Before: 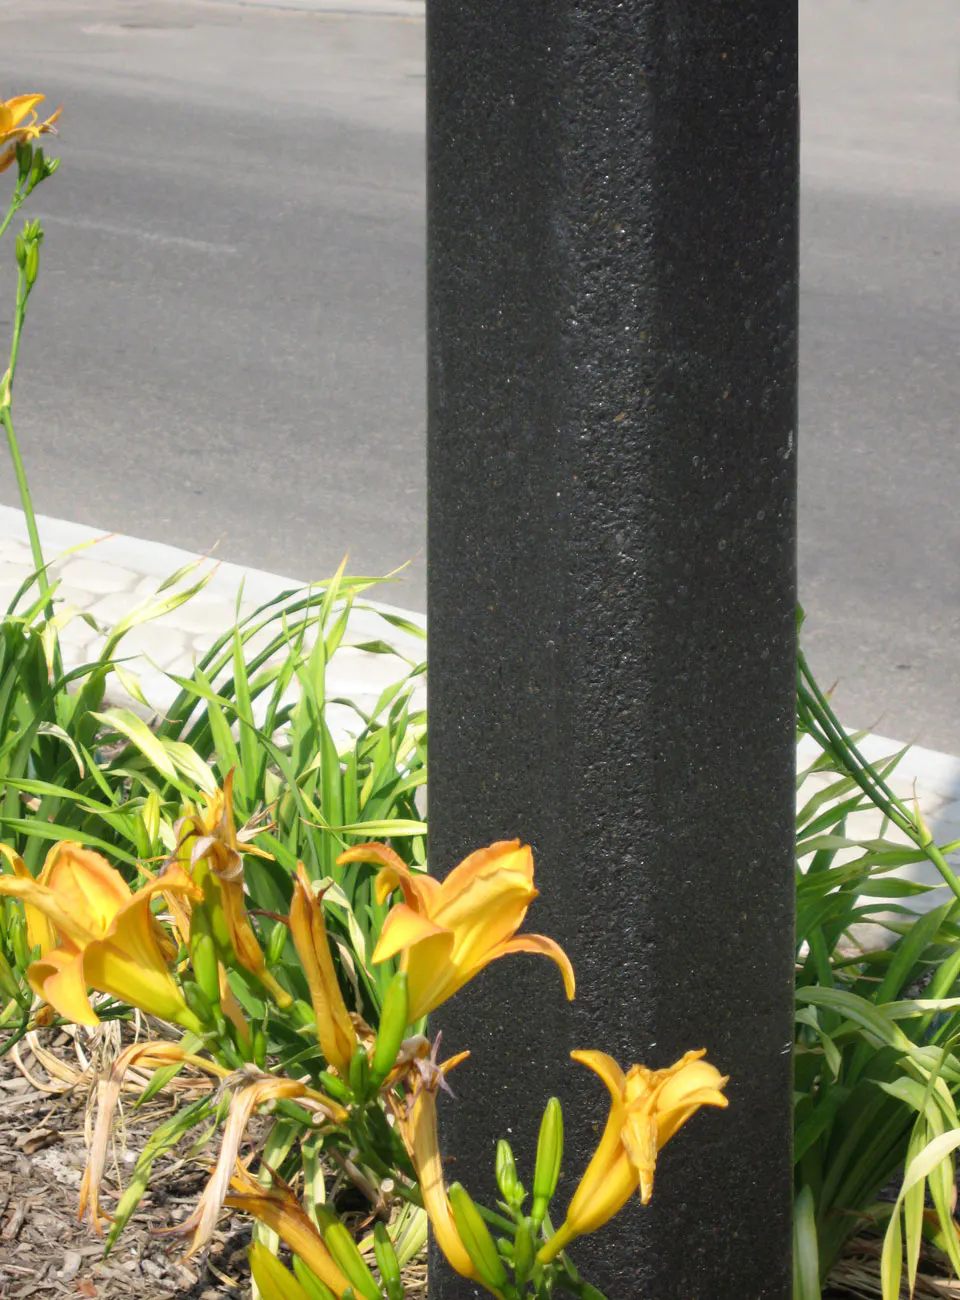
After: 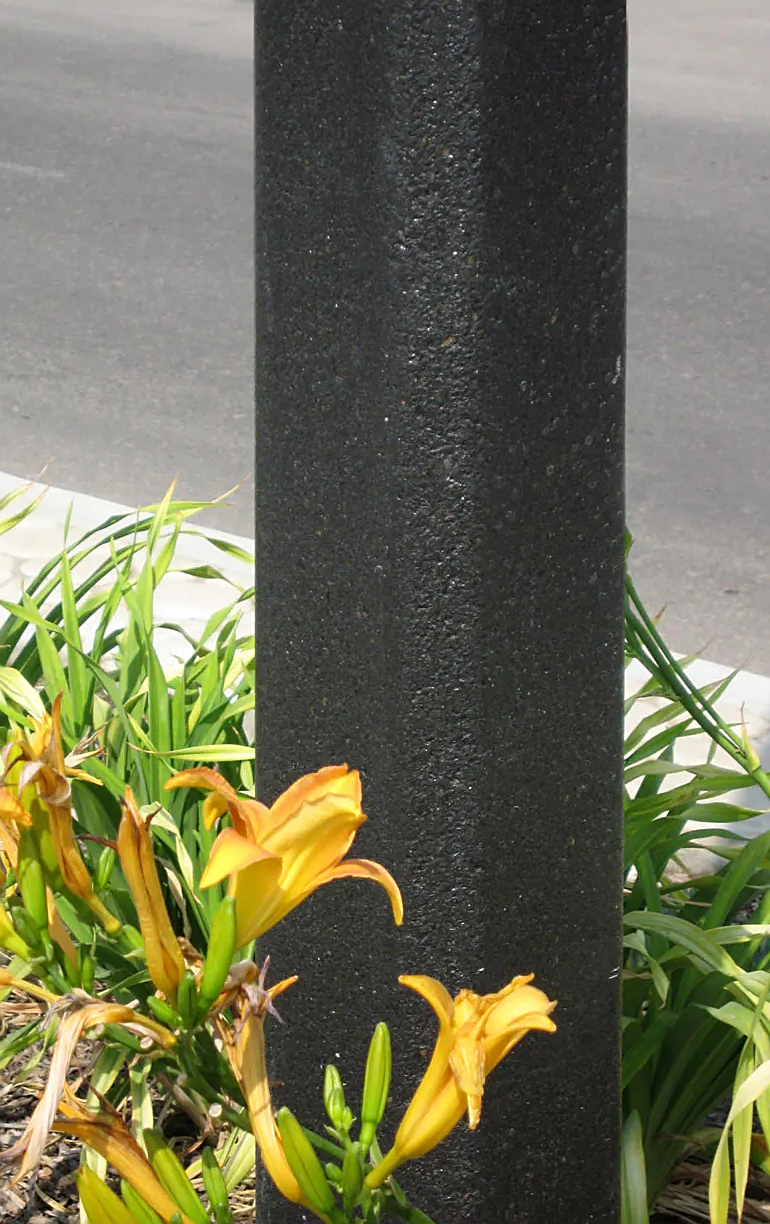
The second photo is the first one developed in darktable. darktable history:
sharpen: on, module defaults
crop and rotate: left 17.959%, top 5.771%, right 1.742%
